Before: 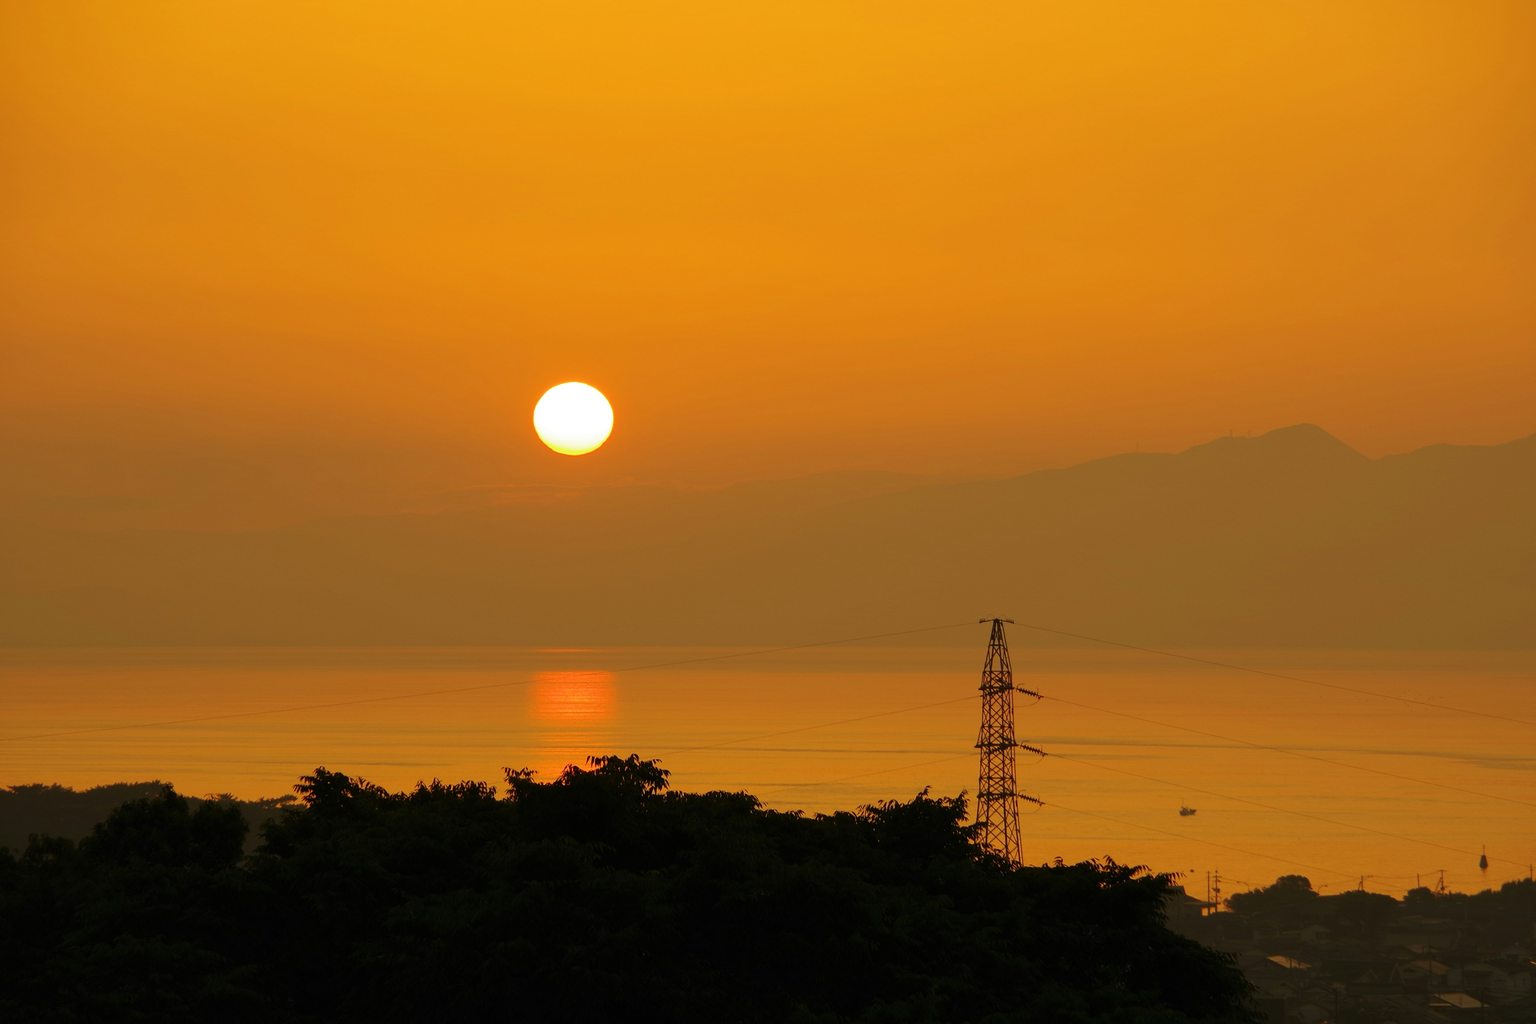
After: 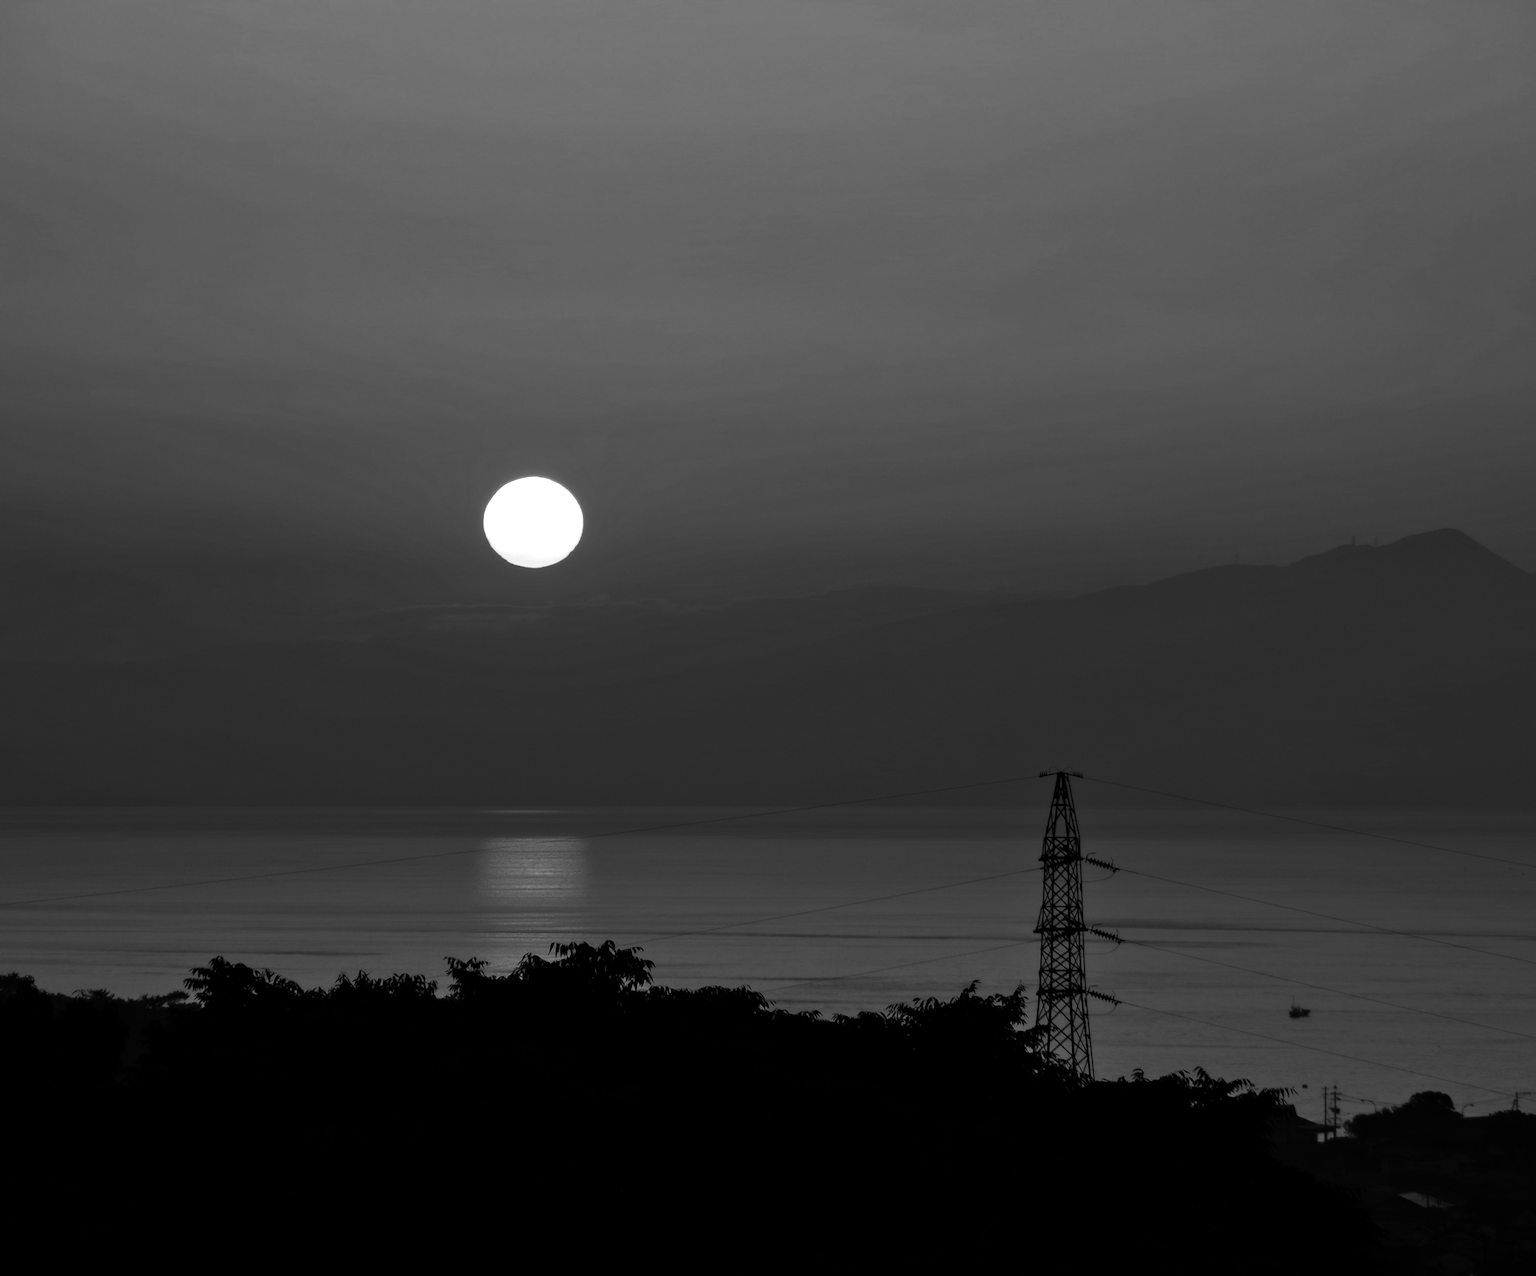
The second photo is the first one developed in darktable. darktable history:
crop and rotate: left 9.507%, right 10.295%
contrast brightness saturation: contrast -0.032, brightness -0.592, saturation -1
contrast equalizer: y [[0.513, 0.565, 0.608, 0.562, 0.512, 0.5], [0.5 ×6], [0.5, 0.5, 0.5, 0.528, 0.598, 0.658], [0 ×6], [0 ×6]], mix 0.786
